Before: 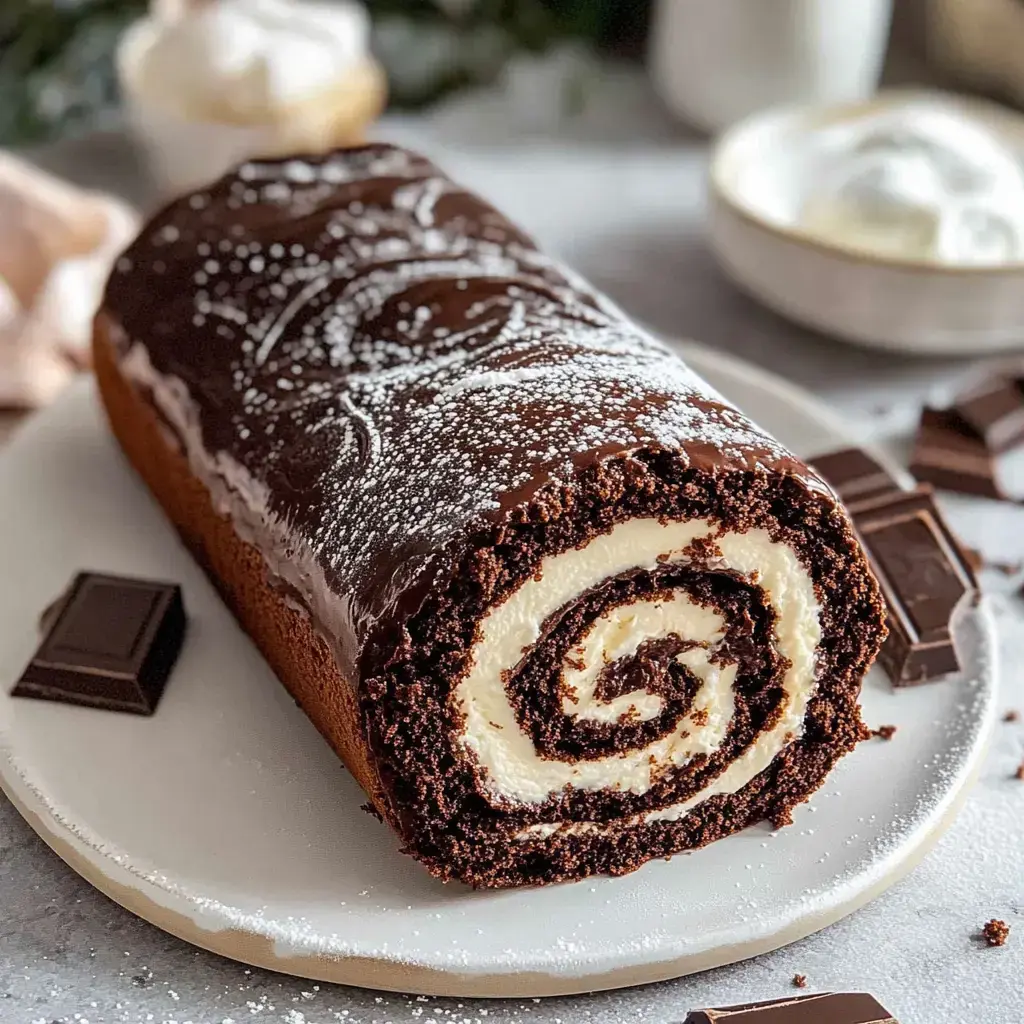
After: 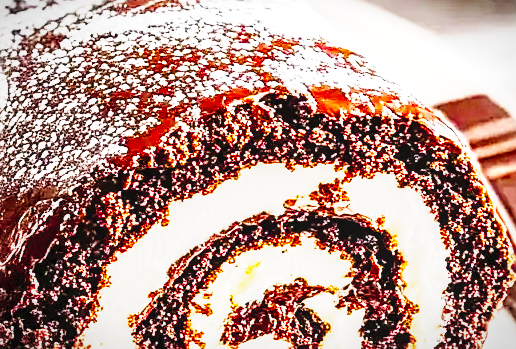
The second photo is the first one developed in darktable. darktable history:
color balance rgb: highlights gain › chroma 1.398%, highlights gain › hue 50.19°, perceptual saturation grading › global saturation 25.916%, global vibrance 16.514%, saturation formula JzAzBz (2021)
exposure: black level correction 0, exposure 1.528 EV, compensate exposure bias true, compensate highlight preservation false
base curve: curves: ch0 [(0, 0) (0.007, 0.004) (0.027, 0.03) (0.046, 0.07) (0.207, 0.54) (0.442, 0.872) (0.673, 0.972) (1, 1)], preserve colors none
vignetting: fall-off radius 101.13%, saturation -0.645, width/height ratio 1.344, dithering 8-bit output
crop: left 36.517%, top 34.743%, right 13.075%, bottom 31.128%
sharpen: on, module defaults
local contrast: detail 130%
